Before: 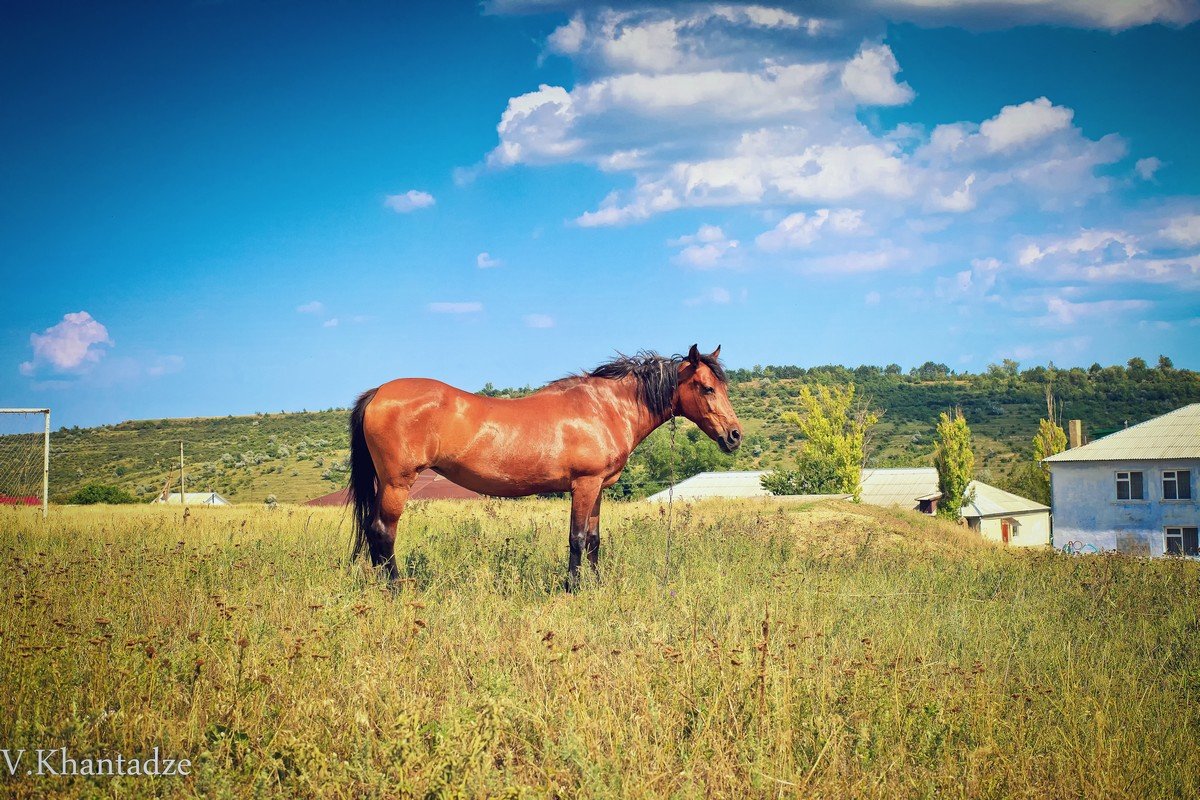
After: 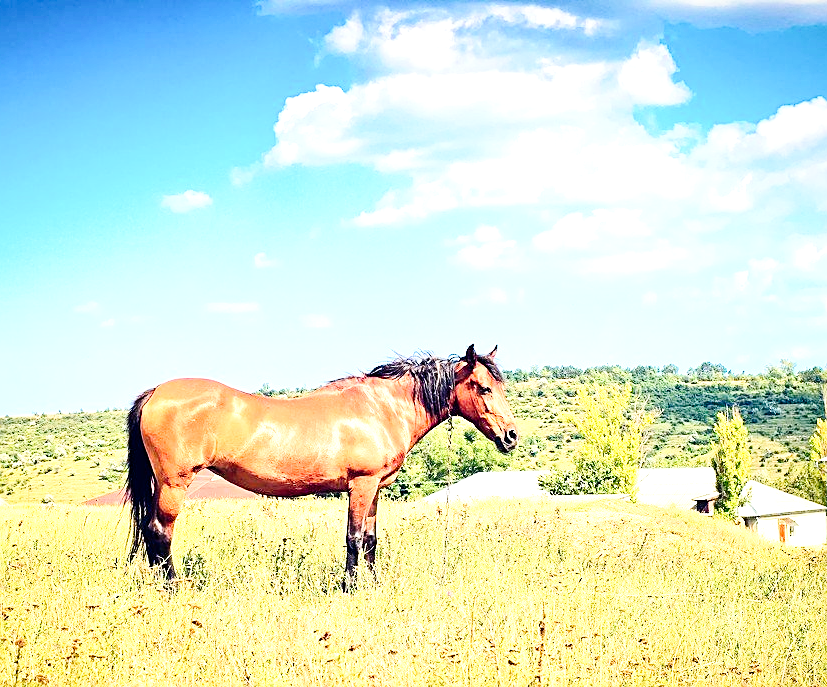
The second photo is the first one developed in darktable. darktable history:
tone equalizer: -8 EV 0.011 EV, -7 EV -0.041 EV, -6 EV 0.009 EV, -5 EV 0.055 EV, -4 EV 0.258 EV, -3 EV 0.615 EV, -2 EV 0.577 EV, -1 EV 0.179 EV, +0 EV 0.03 EV, edges refinement/feathering 500, mask exposure compensation -1.57 EV, preserve details no
tone curve: curves: ch0 [(0, 0) (0.003, 0) (0.011, 0.001) (0.025, 0.003) (0.044, 0.005) (0.069, 0.012) (0.1, 0.023) (0.136, 0.039) (0.177, 0.088) (0.224, 0.15) (0.277, 0.239) (0.335, 0.334) (0.399, 0.43) (0.468, 0.526) (0.543, 0.621) (0.623, 0.711) (0.709, 0.791) (0.801, 0.87) (0.898, 0.949) (1, 1)], preserve colors none
crop: left 18.664%, right 12.365%, bottom 14.081%
exposure: black level correction 0, exposure 1.001 EV, compensate exposure bias true, compensate highlight preservation false
sharpen: on, module defaults
